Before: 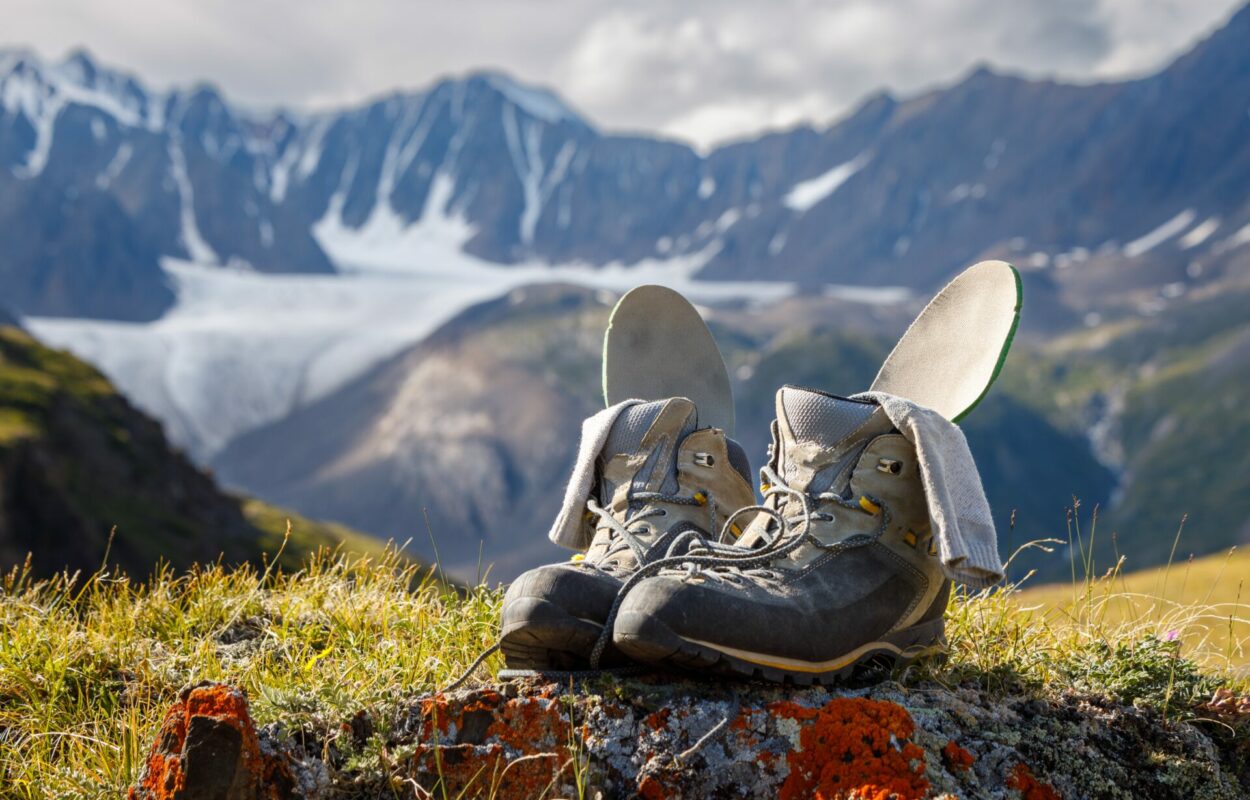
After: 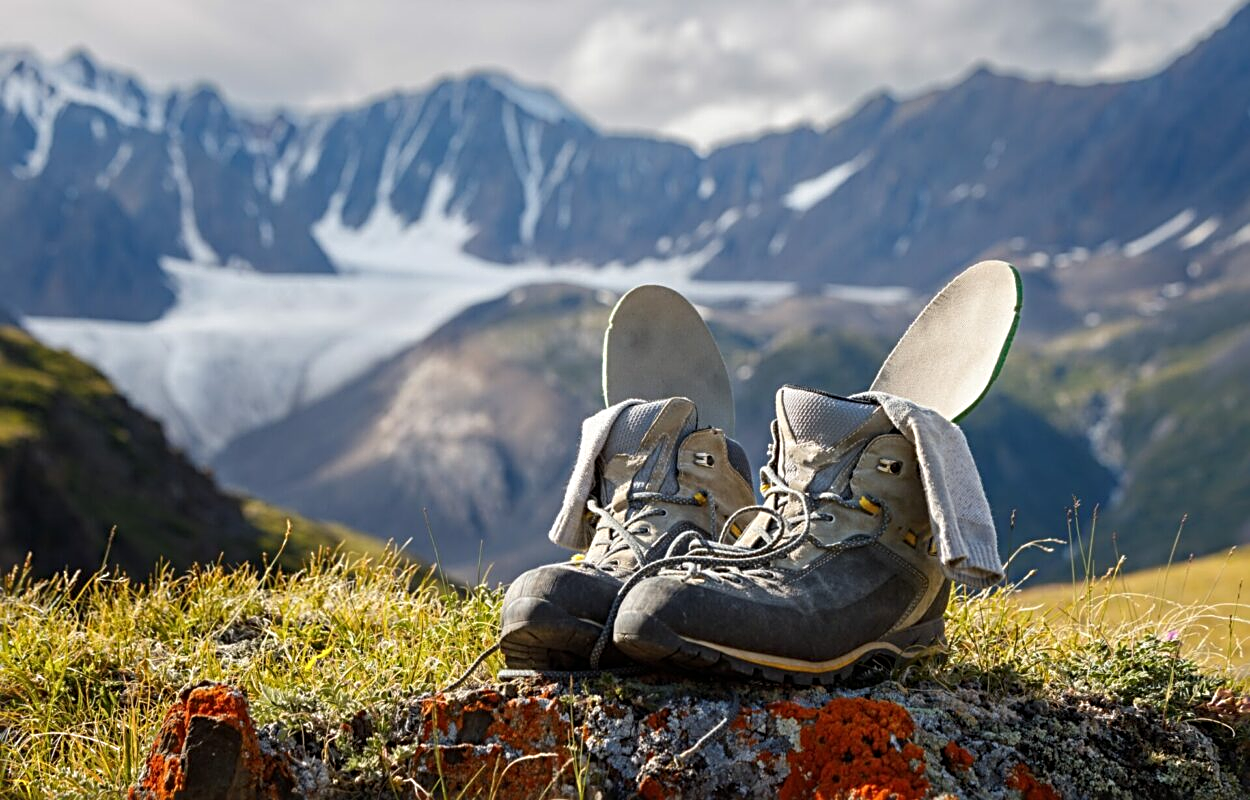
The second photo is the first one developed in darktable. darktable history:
sharpen: radius 3.081
